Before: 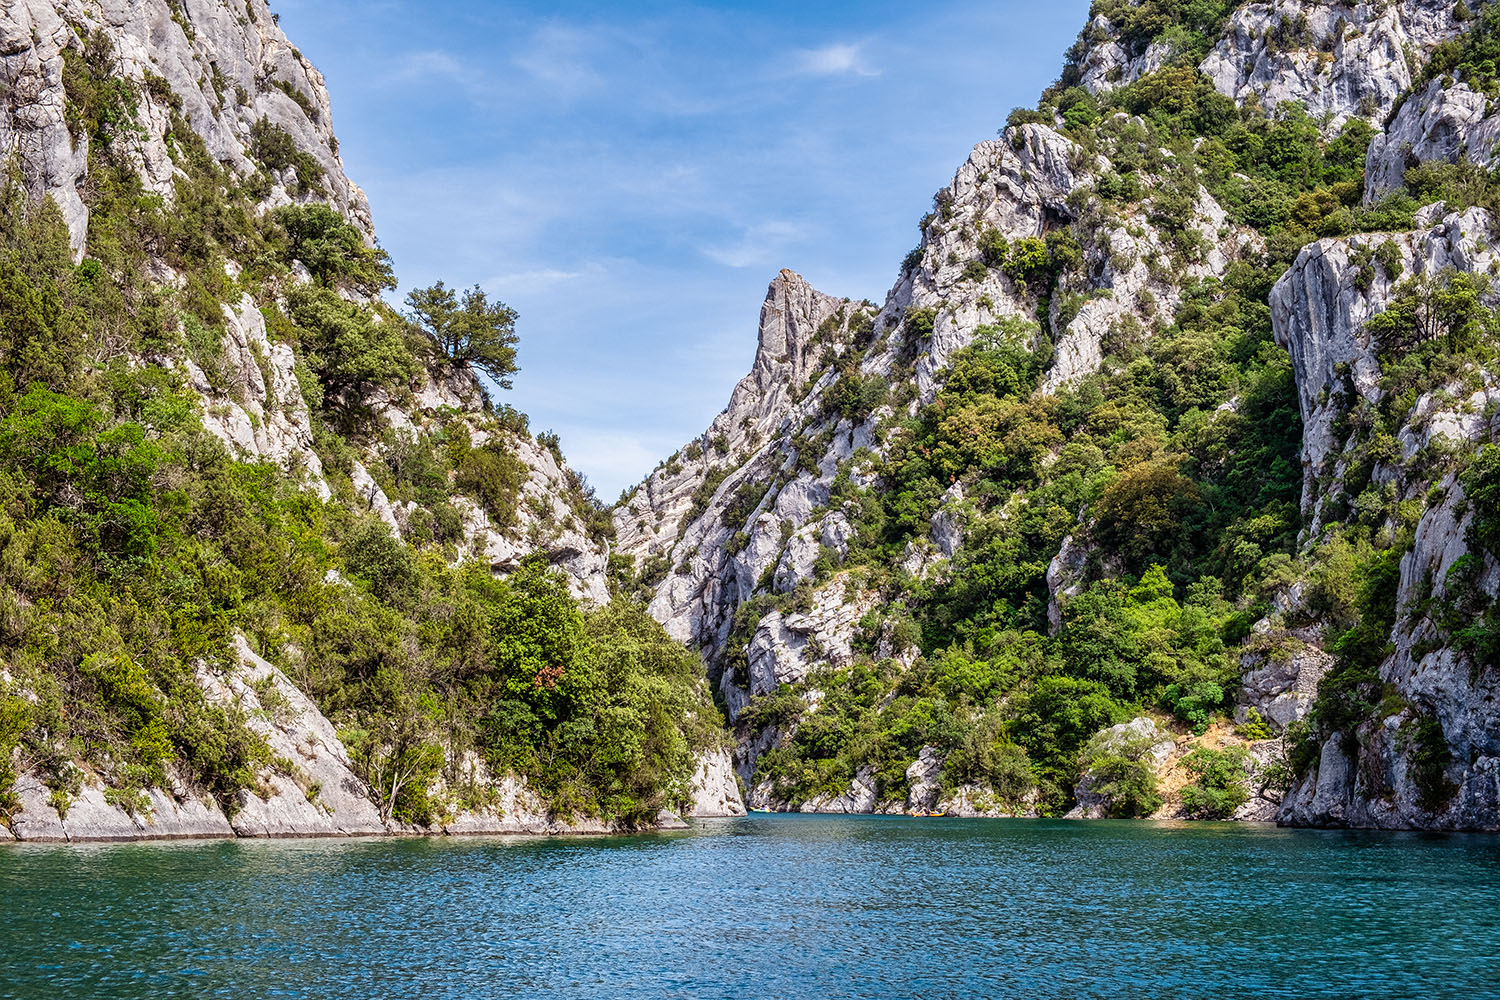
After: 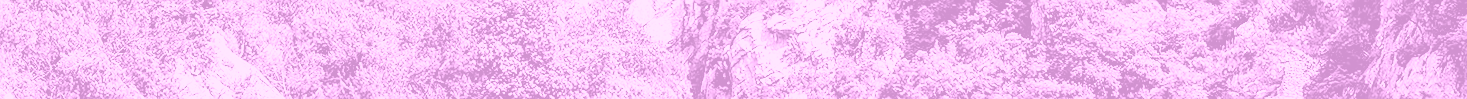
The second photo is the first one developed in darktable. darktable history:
crop and rotate: top 59.084%, bottom 30.916%
filmic rgb: middle gray luminance 12.74%, black relative exposure -10.13 EV, white relative exposure 3.47 EV, threshold 6 EV, target black luminance 0%, hardness 5.74, latitude 44.69%, contrast 1.221, highlights saturation mix 5%, shadows ↔ highlights balance 26.78%, add noise in highlights 0, preserve chrominance no, color science v3 (2019), use custom middle-gray values true, iterations of high-quality reconstruction 0, contrast in highlights soft, enable highlight reconstruction true
rotate and perspective: rotation 0.226°, lens shift (vertical) -0.042, crop left 0.023, crop right 0.982, crop top 0.006, crop bottom 0.994
exposure: exposure 0.6 EV, compensate highlight preservation false
colorize: hue 331.2°, saturation 75%, source mix 30.28%, lightness 70.52%, version 1
sharpen: radius 0.969, amount 0.604
